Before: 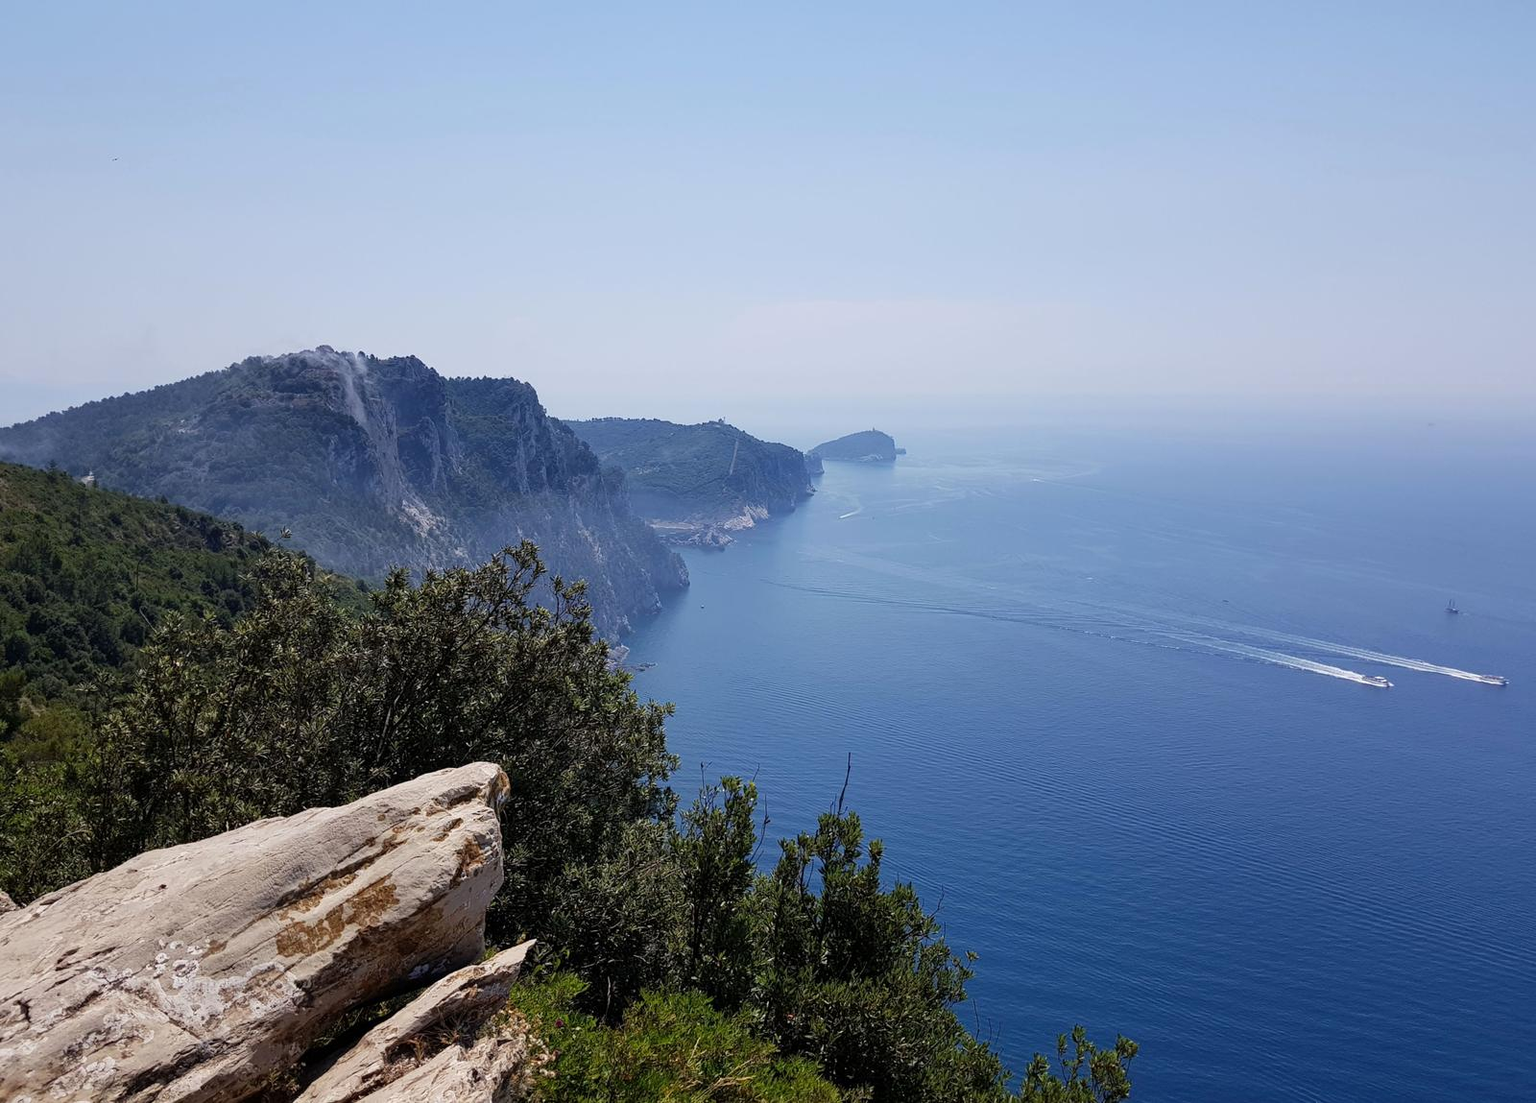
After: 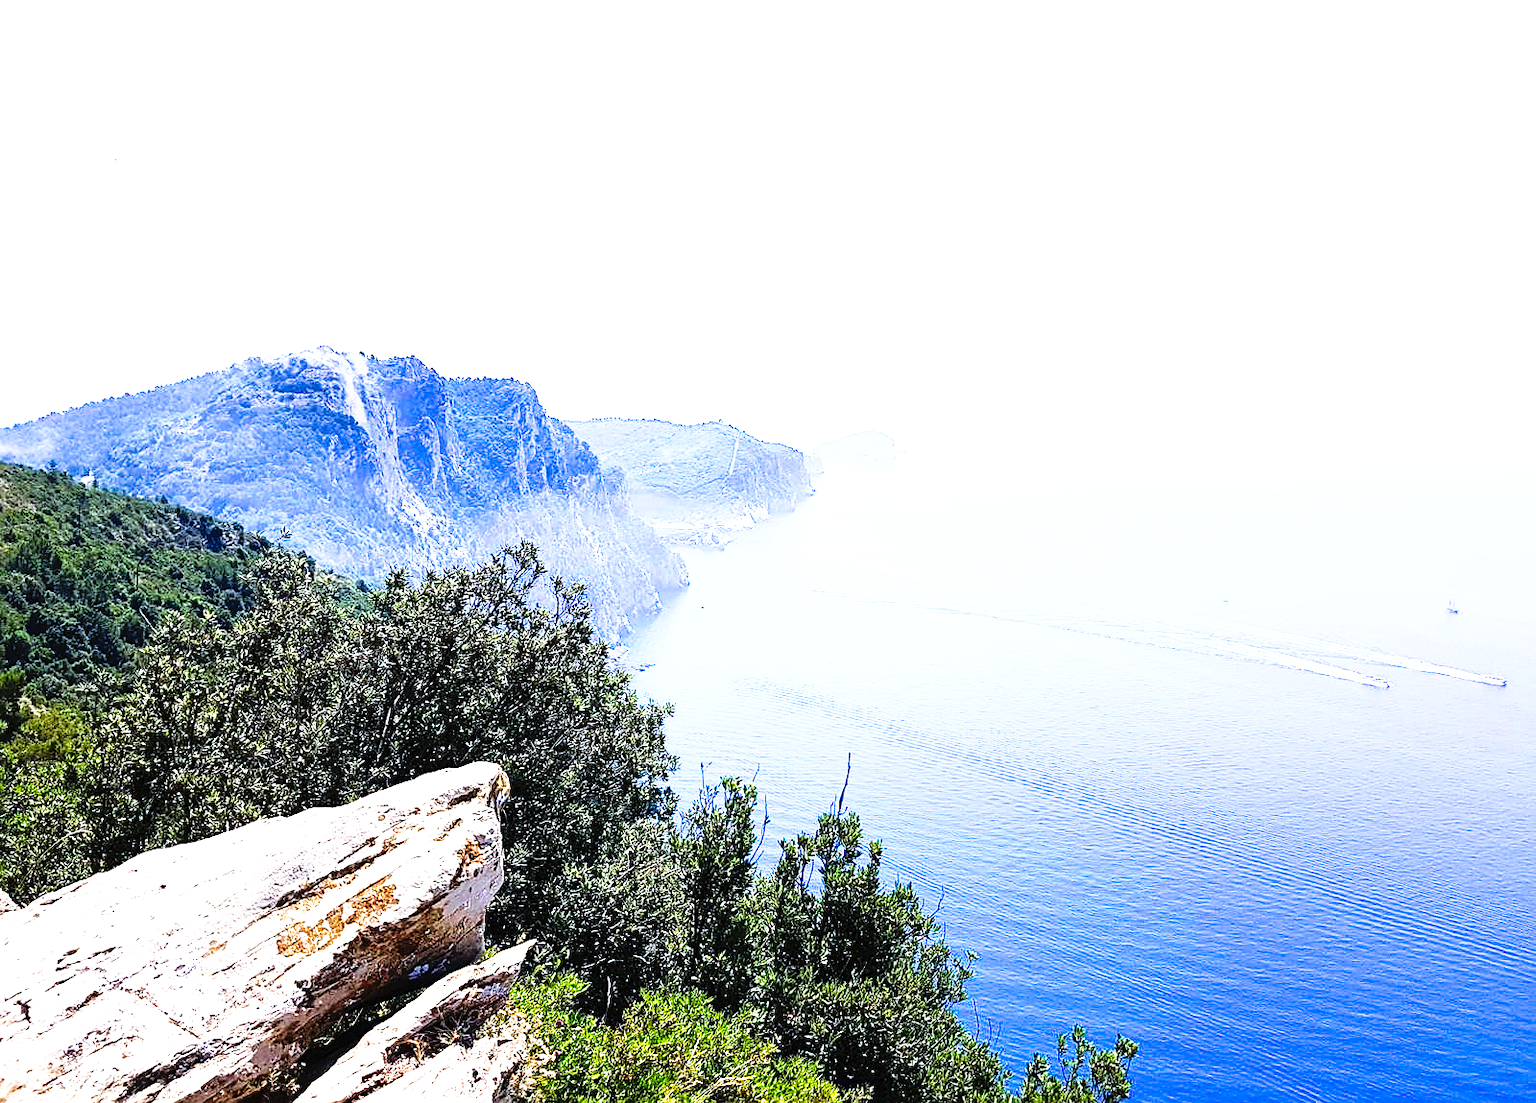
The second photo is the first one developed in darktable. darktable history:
tone curve: curves: ch0 [(0, 0) (0.003, 0.03) (0.011, 0.022) (0.025, 0.018) (0.044, 0.031) (0.069, 0.035) (0.1, 0.04) (0.136, 0.046) (0.177, 0.063) (0.224, 0.087) (0.277, 0.15) (0.335, 0.252) (0.399, 0.354) (0.468, 0.475) (0.543, 0.602) (0.623, 0.73) (0.709, 0.856) (0.801, 0.945) (0.898, 0.987) (1, 1)], preserve colors none
exposure: black level correction 0, exposure 2 EV, compensate highlight preservation false
sharpen: on, module defaults
white balance: red 0.924, blue 1.095
